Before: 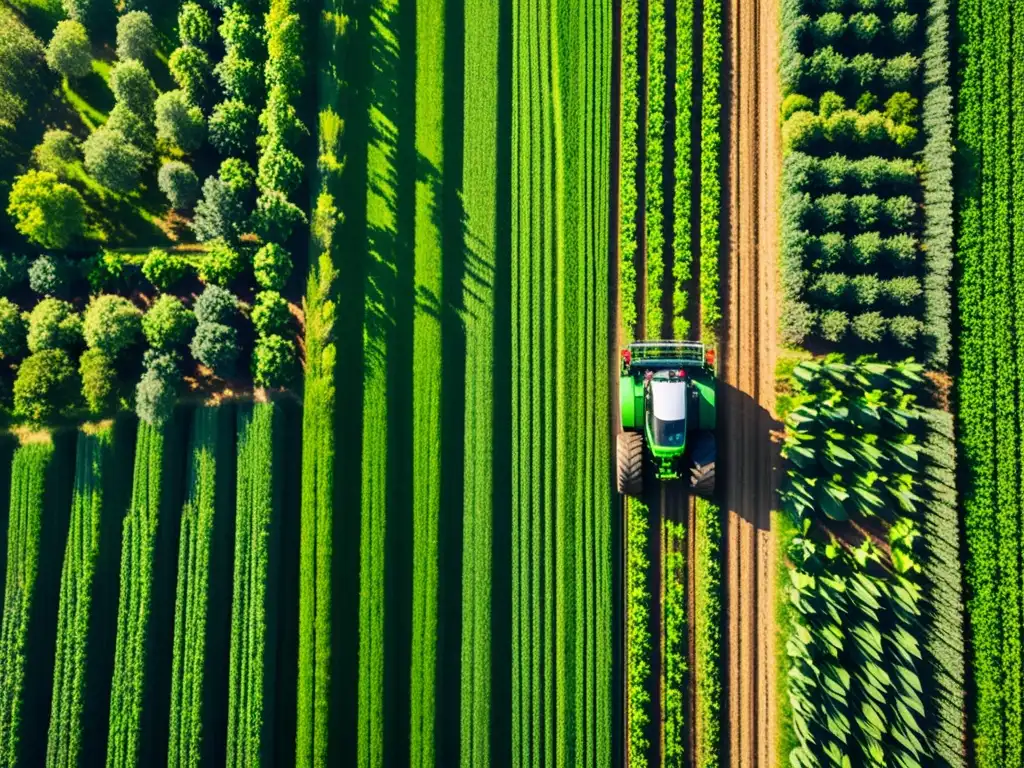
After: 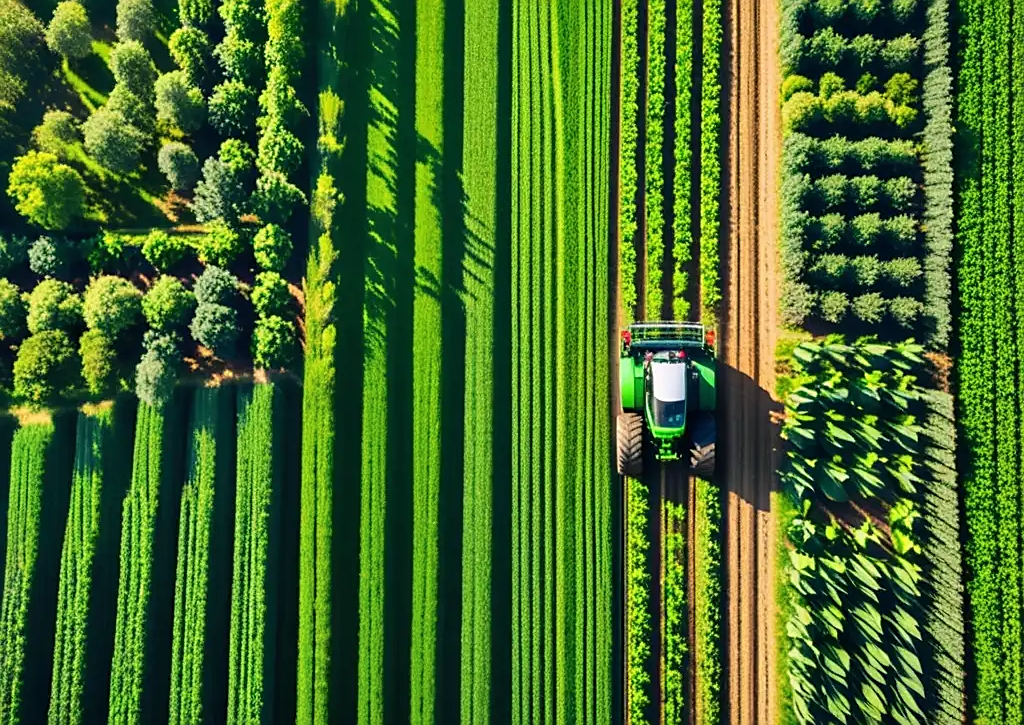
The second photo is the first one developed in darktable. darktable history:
crop and rotate: top 2.531%, bottom 3.033%
sharpen: radius 1.86, amount 0.39, threshold 1.542
shadows and highlights: shadows 53.18, soften with gaussian
